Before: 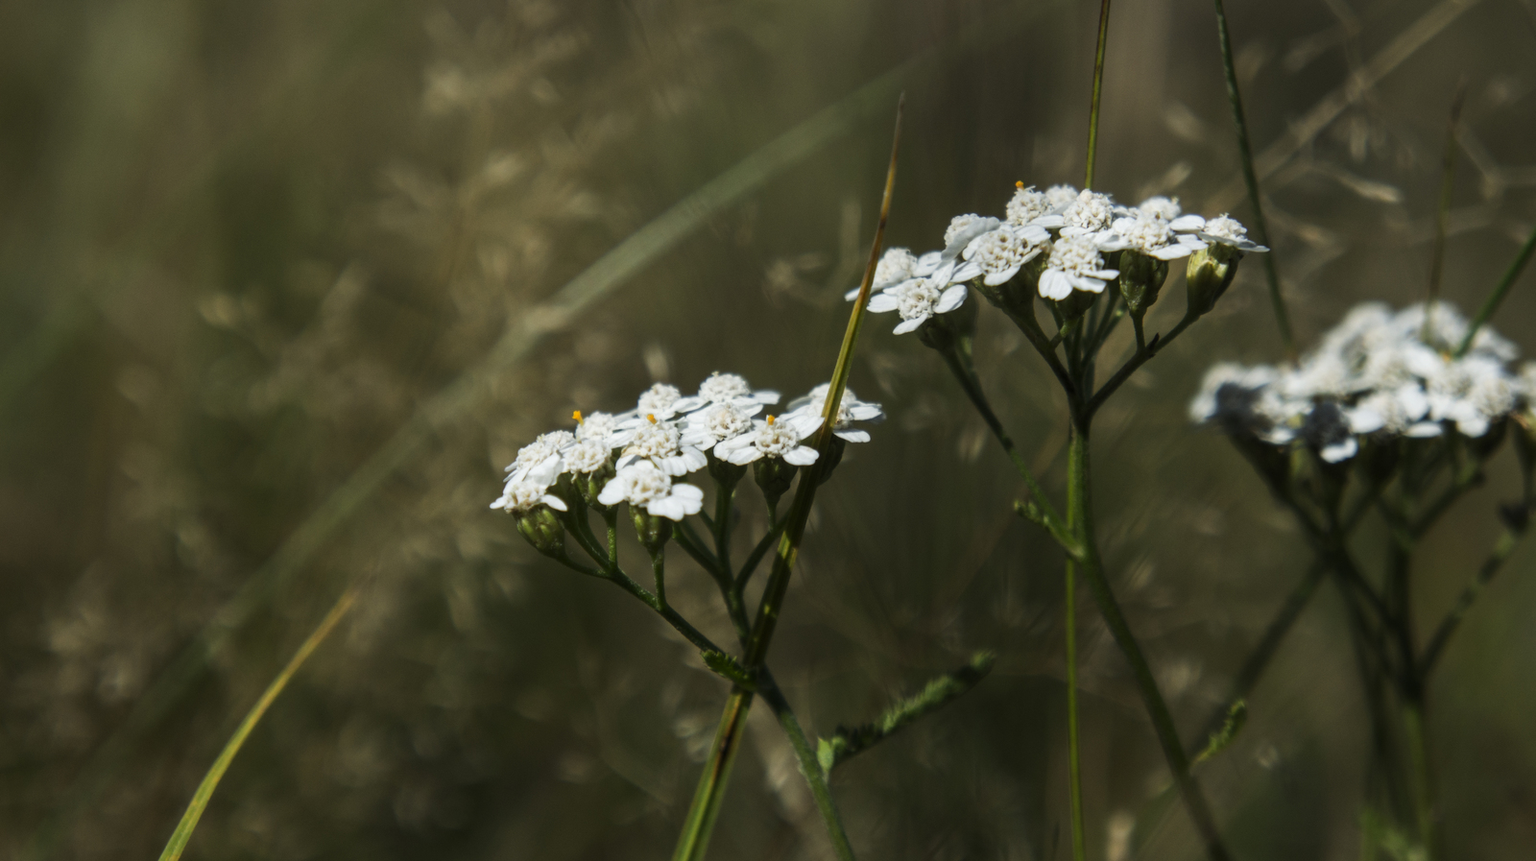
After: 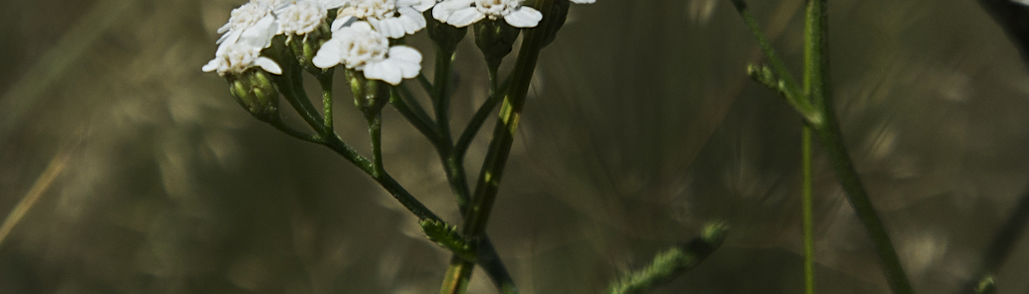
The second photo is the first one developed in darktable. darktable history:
base curve: curves: ch0 [(0, 0) (0.262, 0.32) (0.722, 0.705) (1, 1)]
vignetting: on, module defaults
exposure: exposure 0.207 EV, compensate highlight preservation false
crop: left 18.091%, top 51.13%, right 17.525%, bottom 16.85%
shadows and highlights: shadows 12, white point adjustment 1.2, soften with gaussian
sharpen: on, module defaults
graduated density: rotation -0.352°, offset 57.64
rotate and perspective: lens shift (horizontal) -0.055, automatic cropping off
